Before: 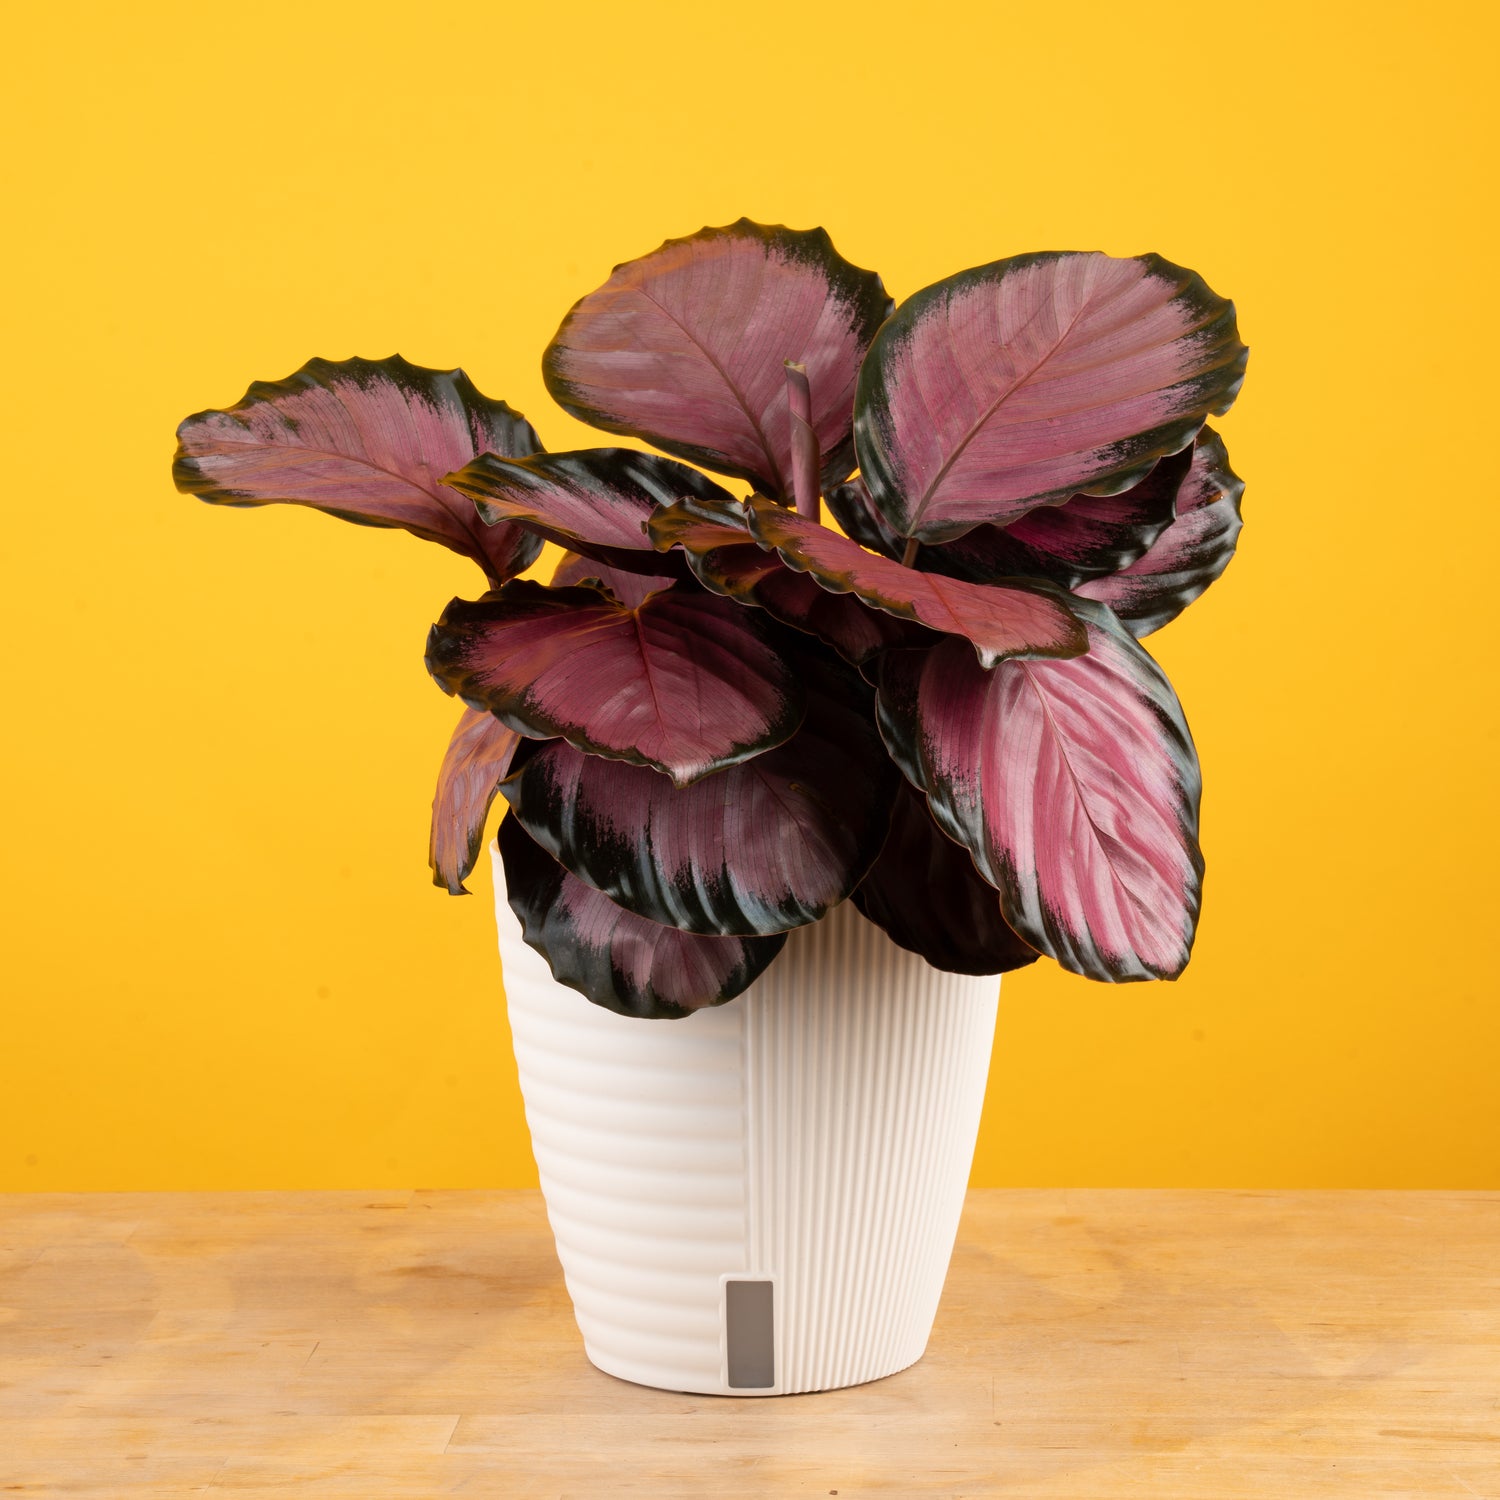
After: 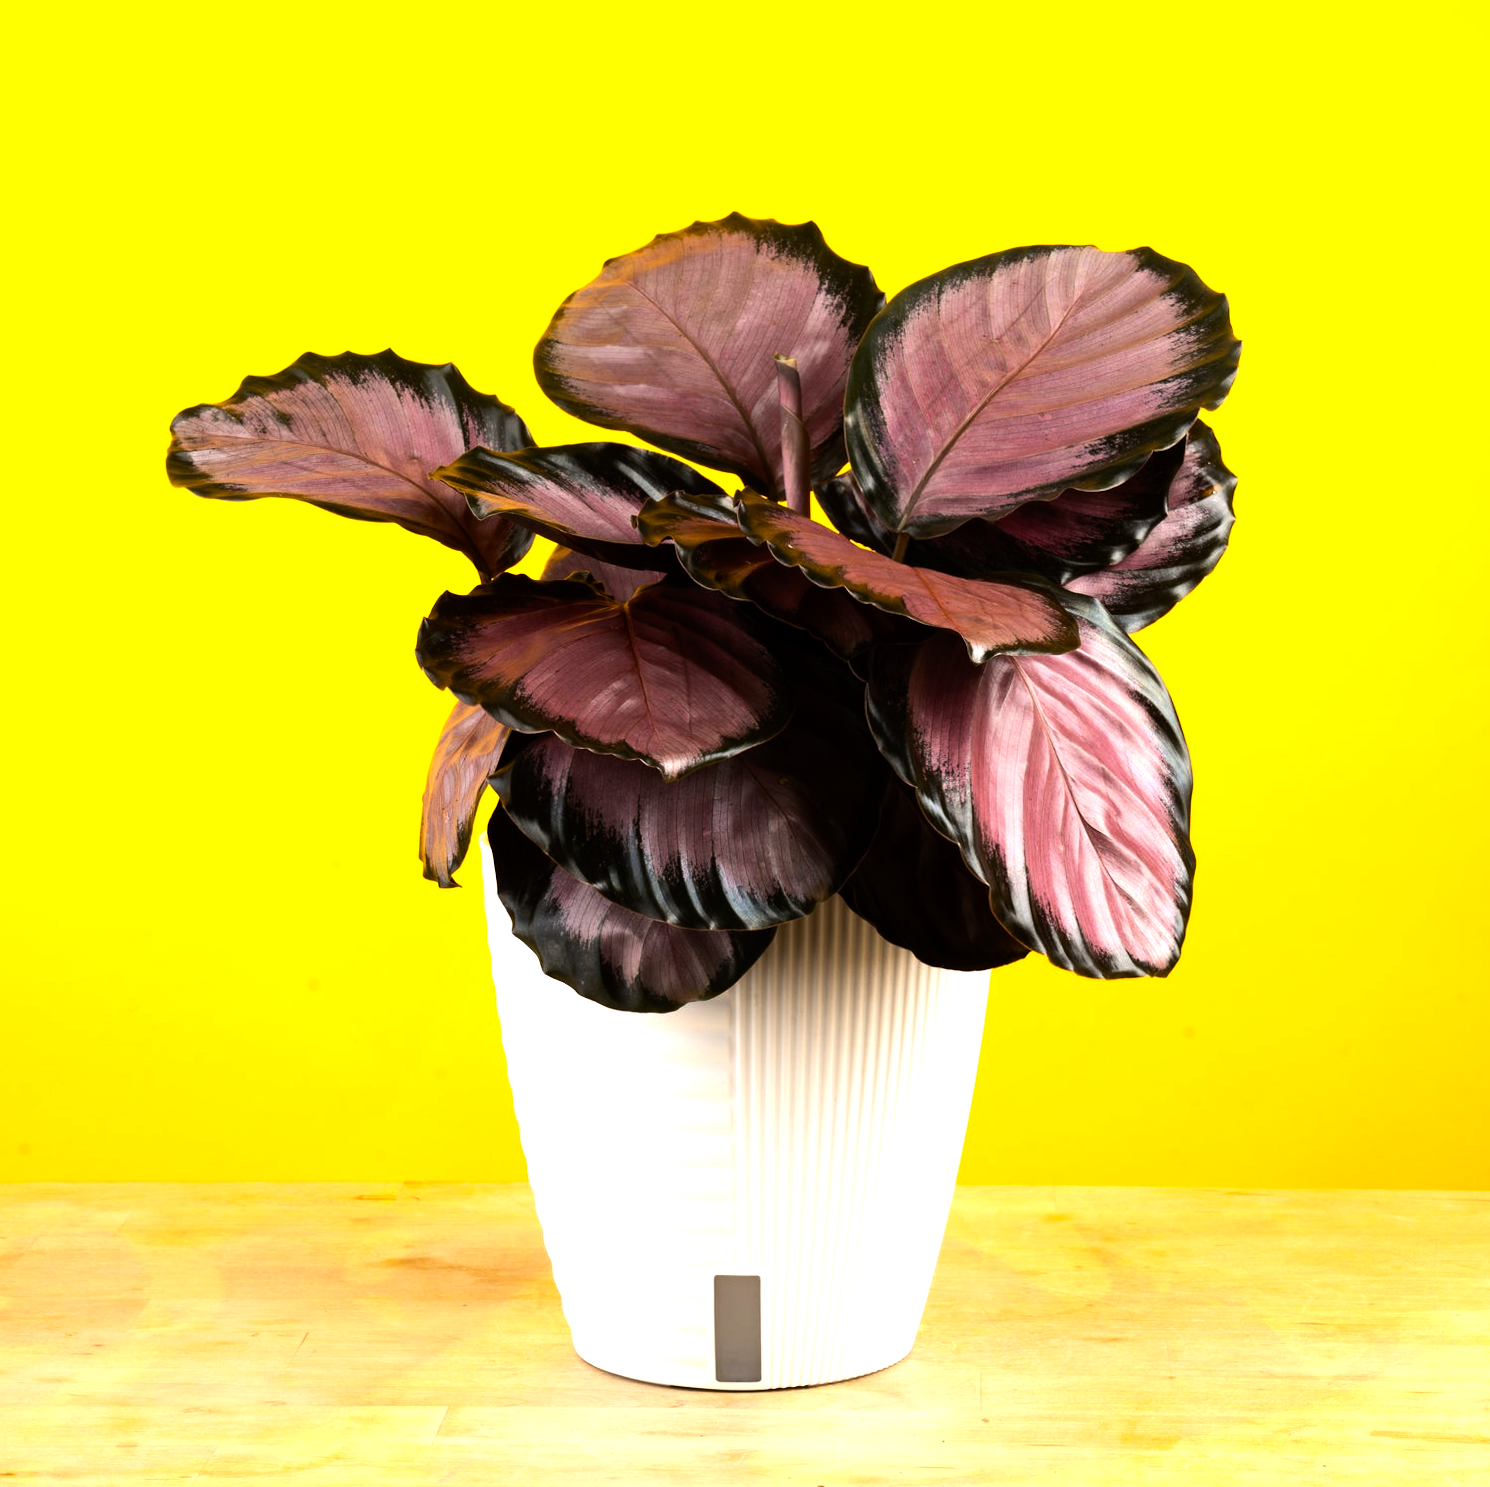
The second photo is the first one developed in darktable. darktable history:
tone equalizer: -8 EV -1.08 EV, -7 EV -1.01 EV, -6 EV -0.867 EV, -5 EV -0.578 EV, -3 EV 0.578 EV, -2 EV 0.867 EV, -1 EV 1.01 EV, +0 EV 1.08 EV, edges refinement/feathering 500, mask exposure compensation -1.57 EV, preserve details no
rotate and perspective: rotation 0.192°, lens shift (horizontal) -0.015, crop left 0.005, crop right 0.996, crop top 0.006, crop bottom 0.99
color contrast: green-magenta contrast 0.85, blue-yellow contrast 1.25, unbound 0
